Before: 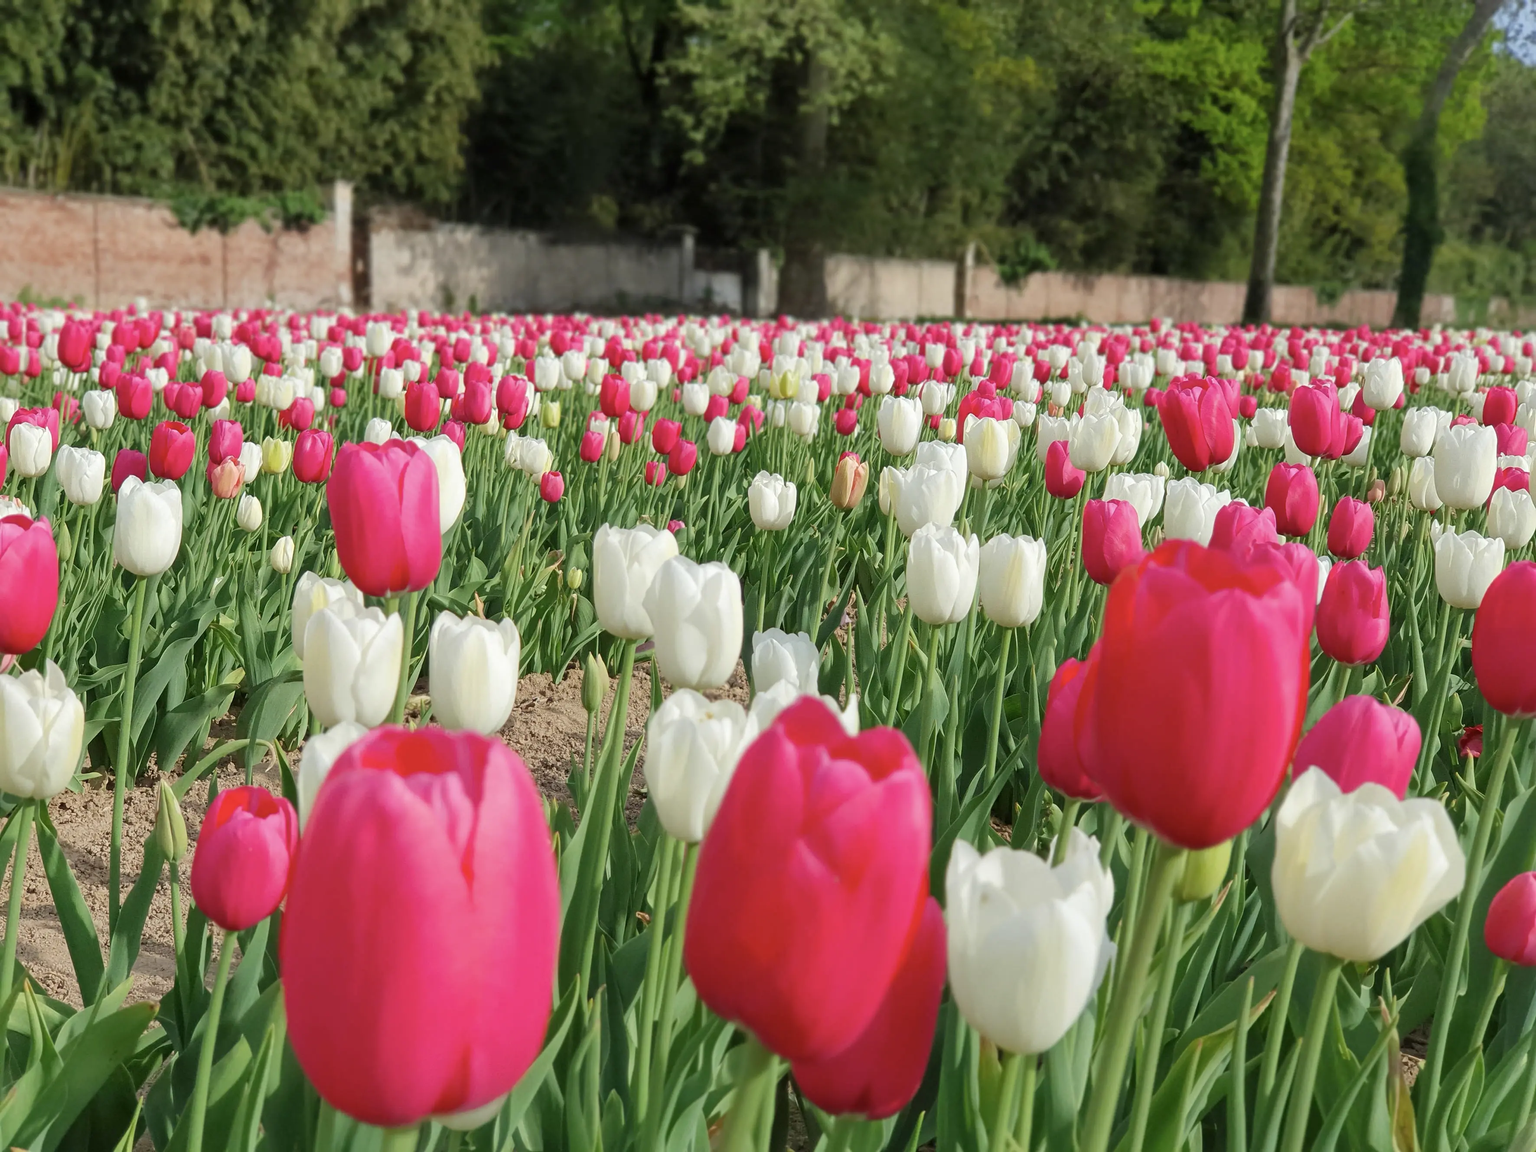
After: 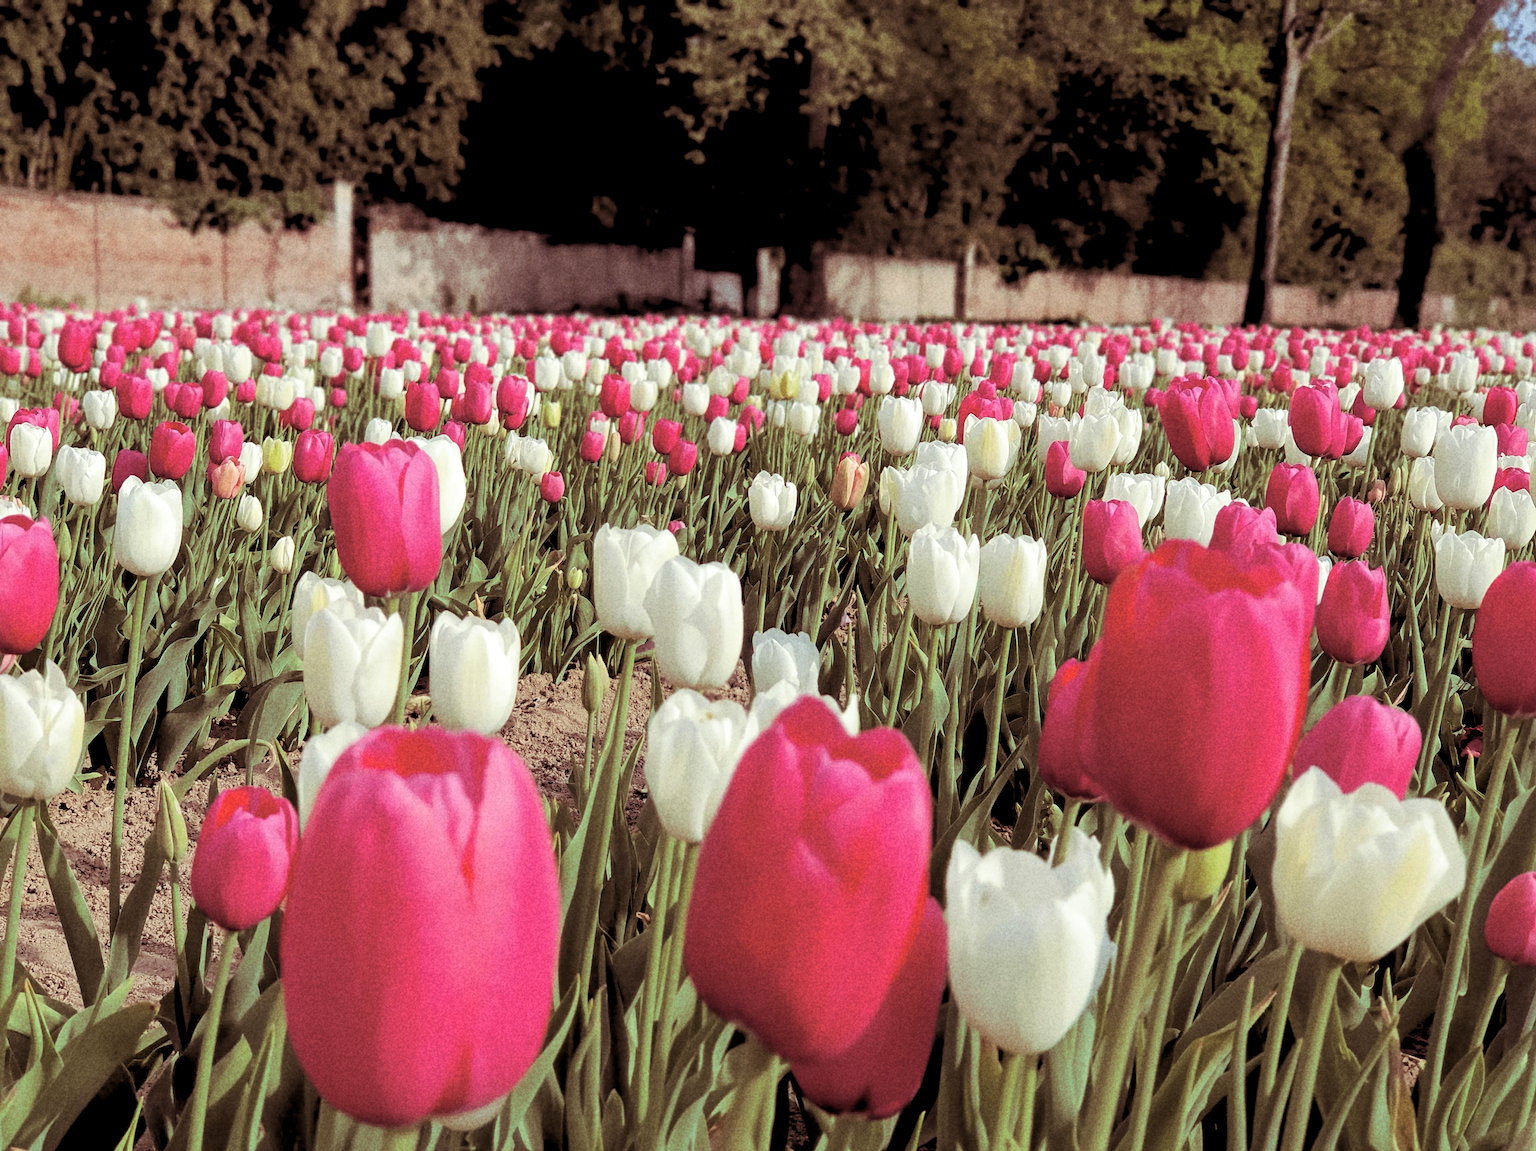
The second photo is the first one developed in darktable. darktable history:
split-toning: on, module defaults
rgb levels: levels [[0.029, 0.461, 0.922], [0, 0.5, 1], [0, 0.5, 1]]
grain: coarseness 22.88 ISO
